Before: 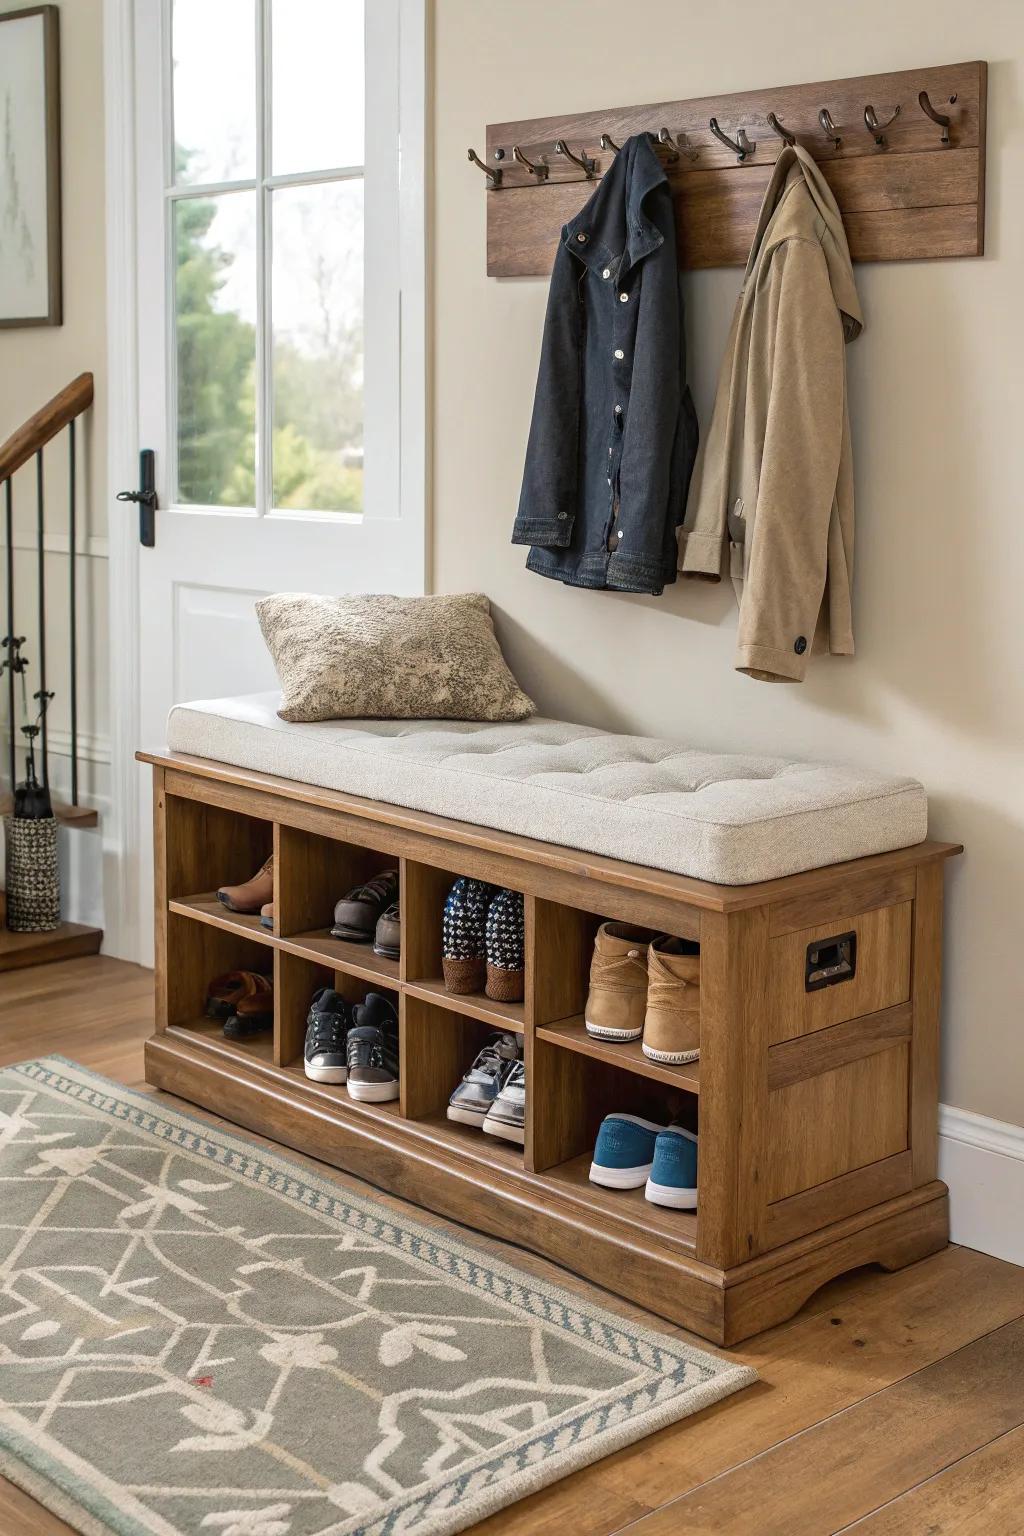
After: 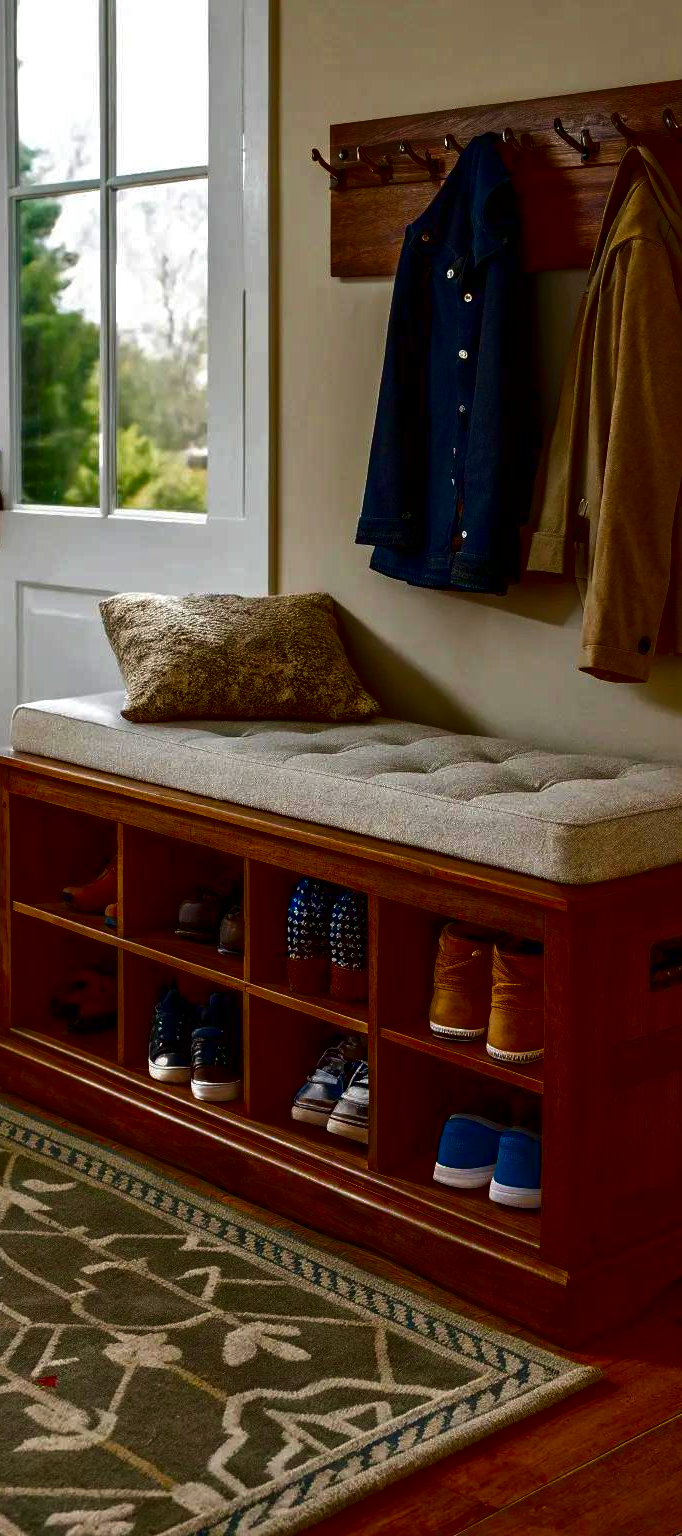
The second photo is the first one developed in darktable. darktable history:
local contrast: mode bilateral grid, contrast 20, coarseness 50, detail 119%, midtone range 0.2
crop and rotate: left 15.327%, right 17.985%
contrast brightness saturation: brightness -0.986, saturation 0.986
